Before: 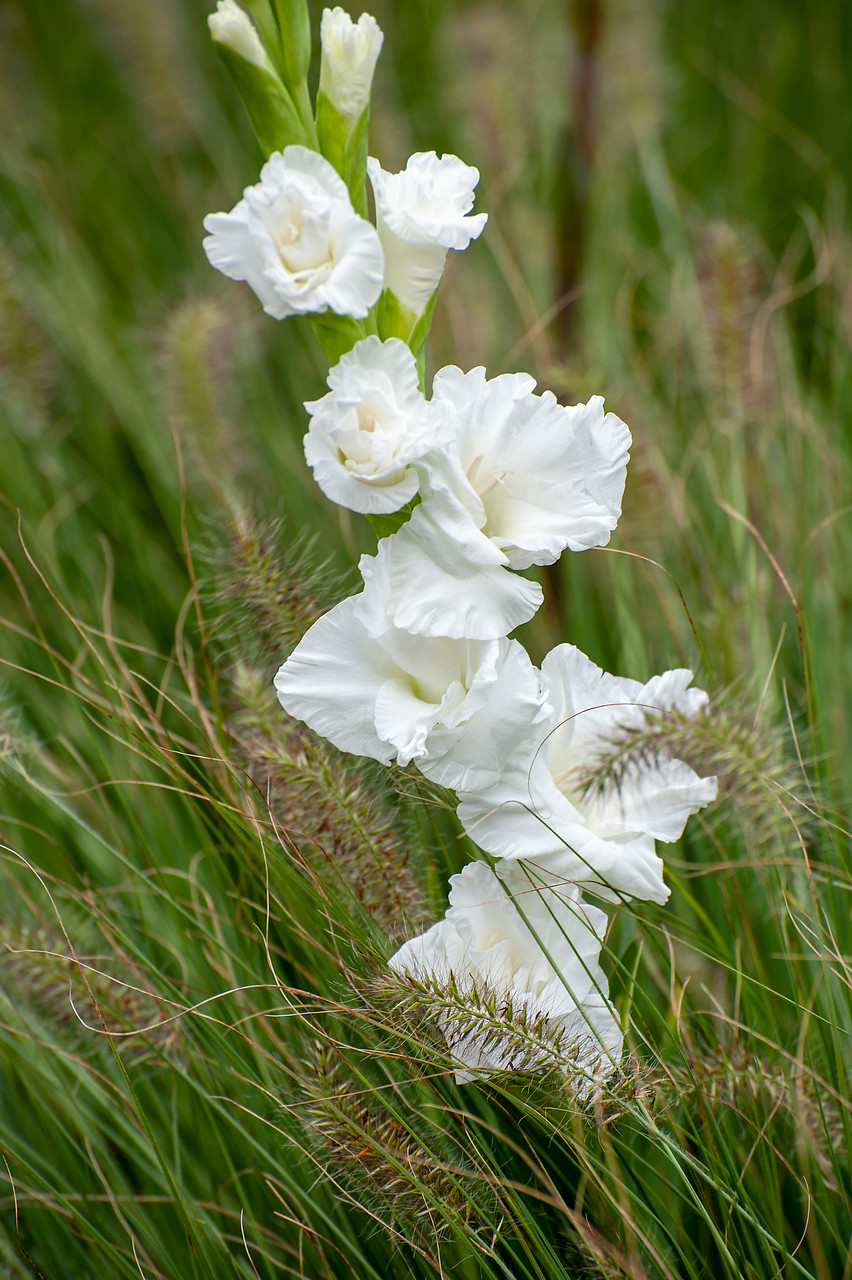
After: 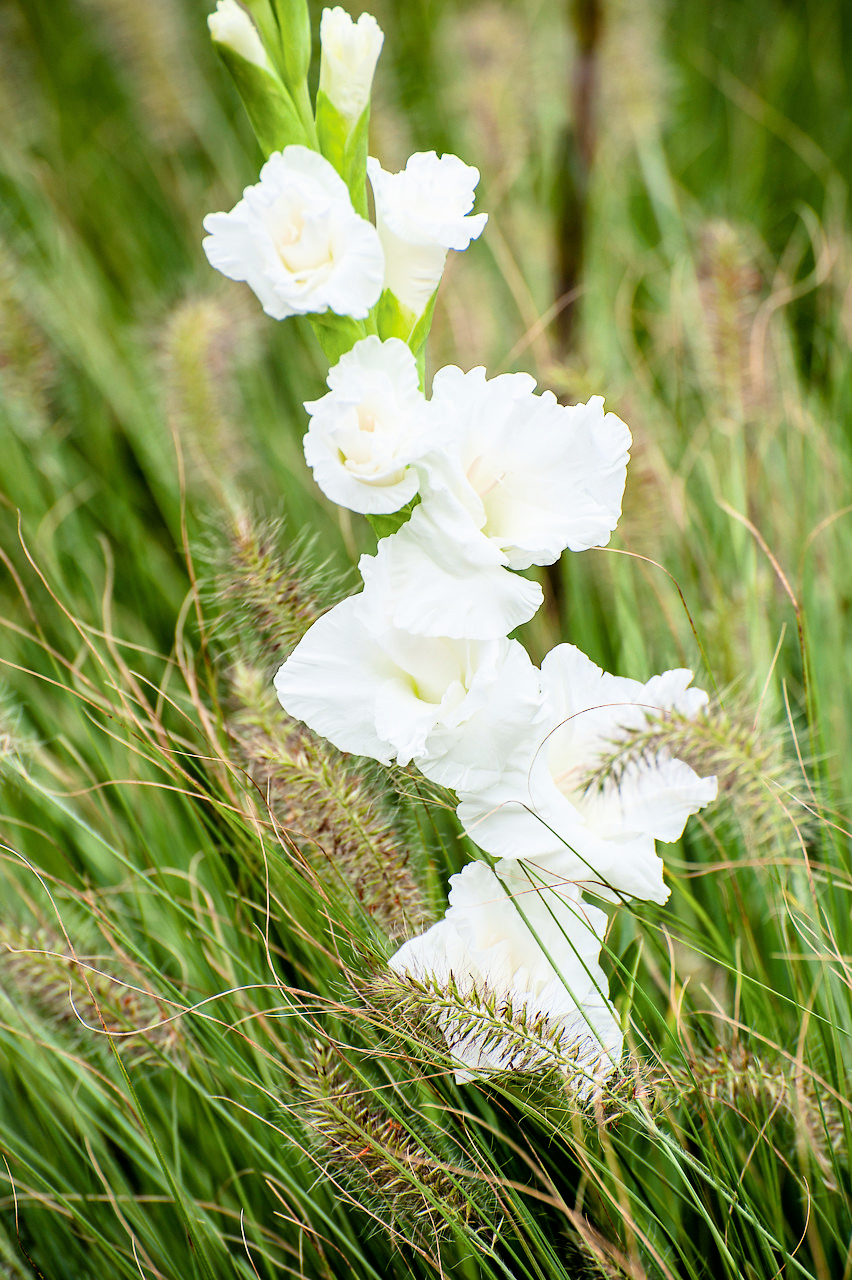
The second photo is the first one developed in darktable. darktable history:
exposure: black level correction 0, exposure 1.001 EV, compensate highlight preservation false
filmic rgb: black relative exposure -7.97 EV, white relative exposure 4.03 EV, hardness 4.17, contrast 1.366
